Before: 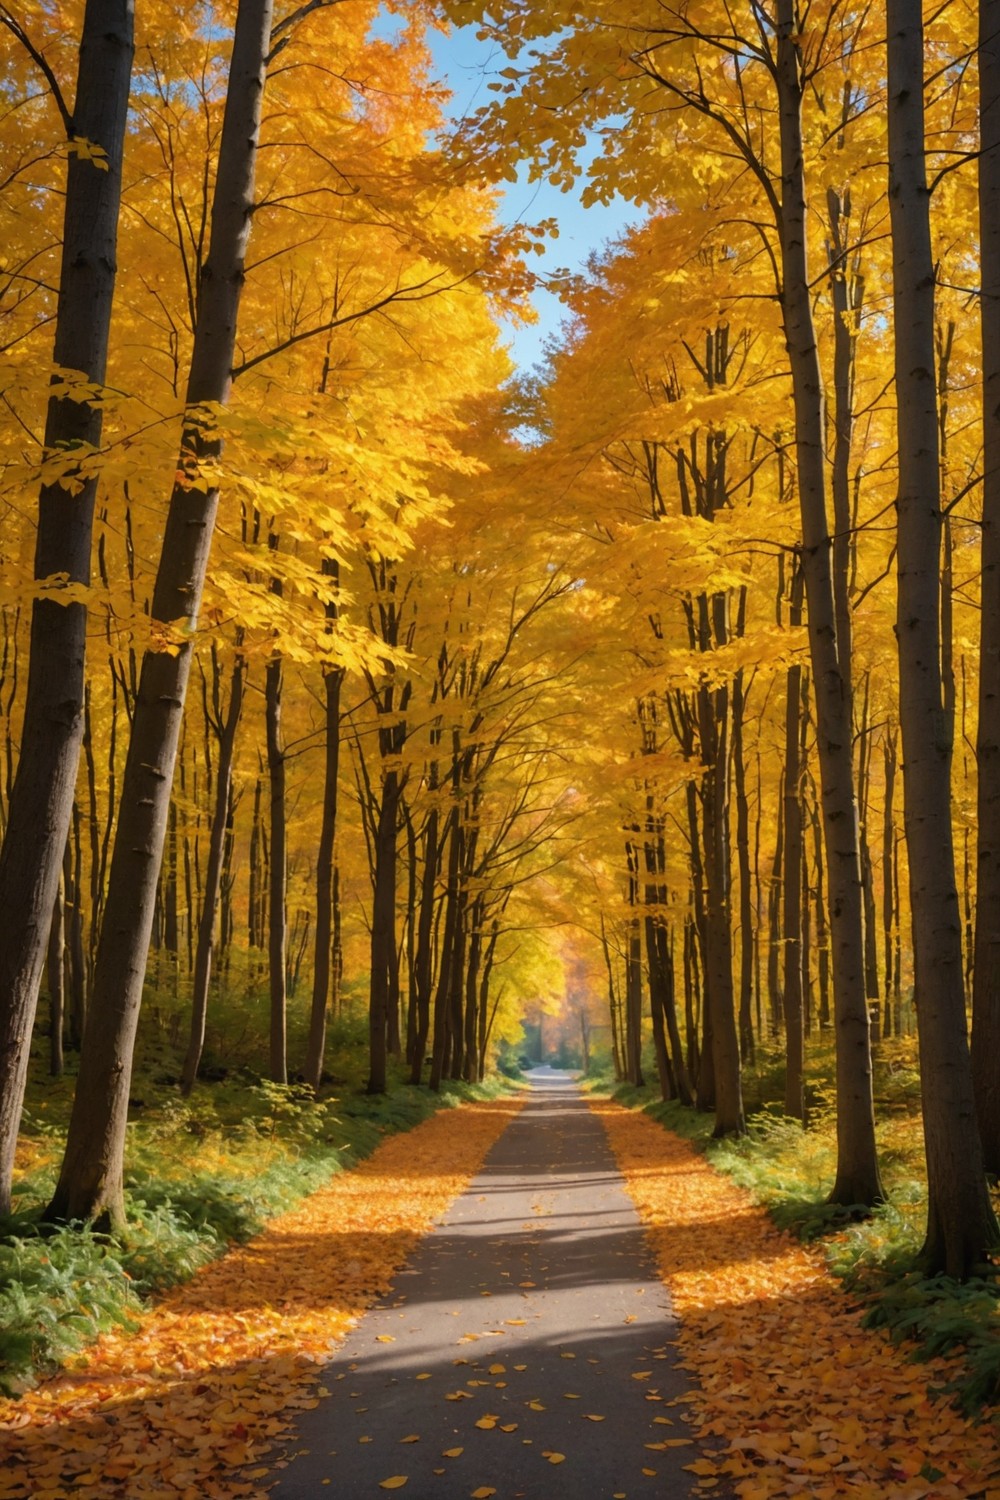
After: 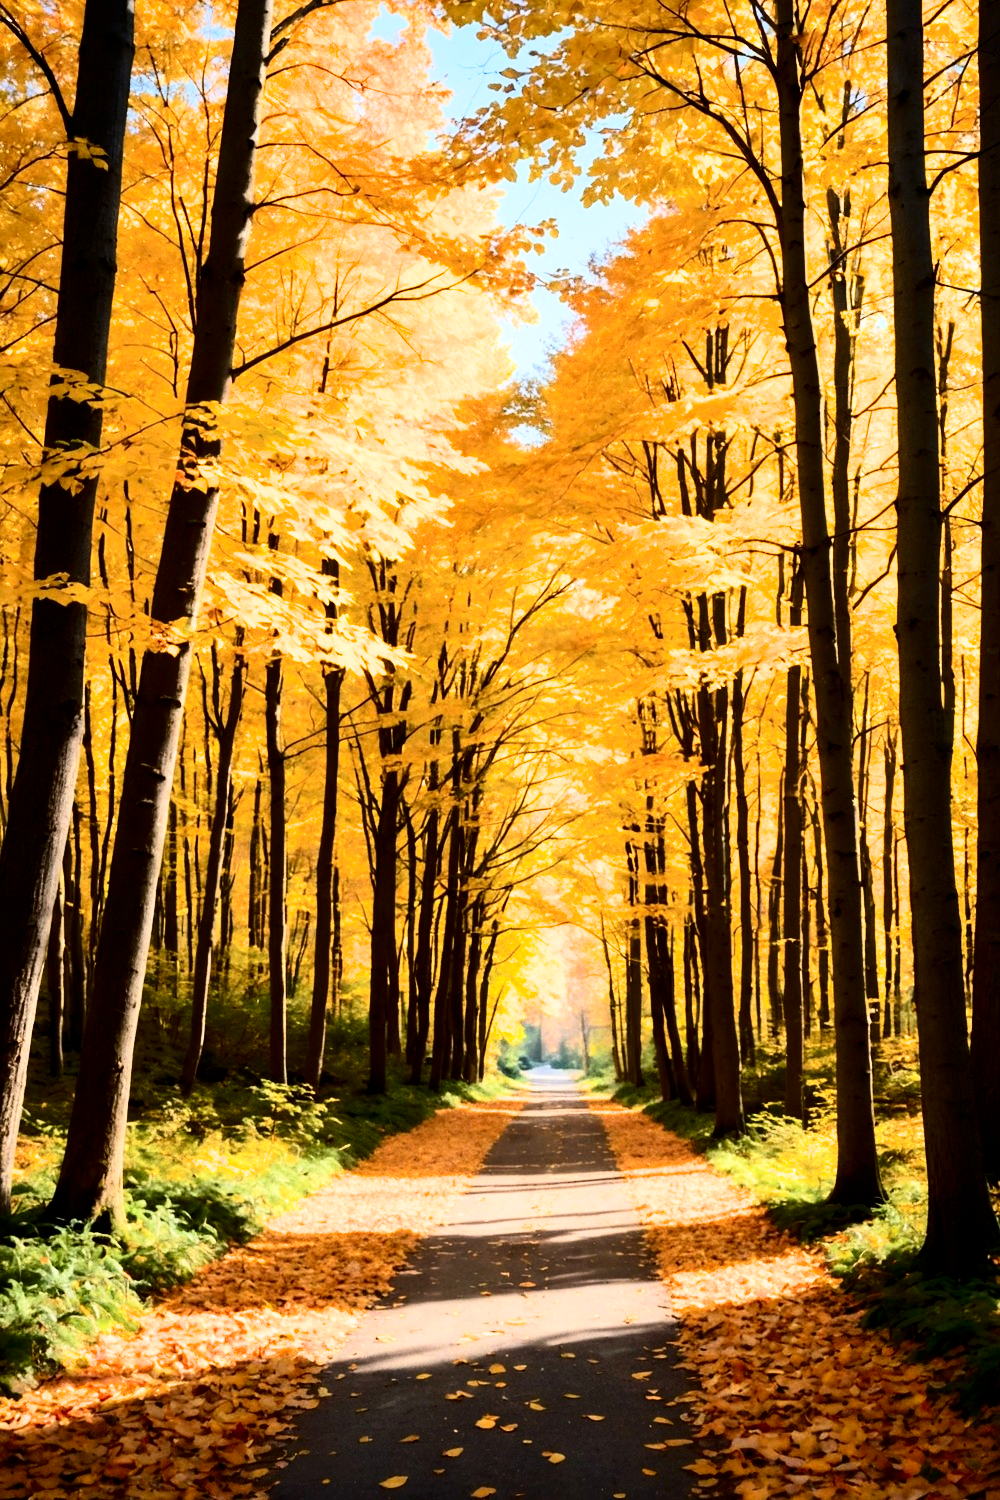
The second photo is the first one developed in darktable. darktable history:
filmic rgb: black relative exposure -16 EV, white relative exposure 6.29 EV, hardness 5.1, contrast 1.35
exposure: black level correction 0, exposure 0.877 EV, compensate exposure bias true, compensate highlight preservation false
contrast brightness saturation: contrast 0.32, brightness -0.08, saturation 0.17
